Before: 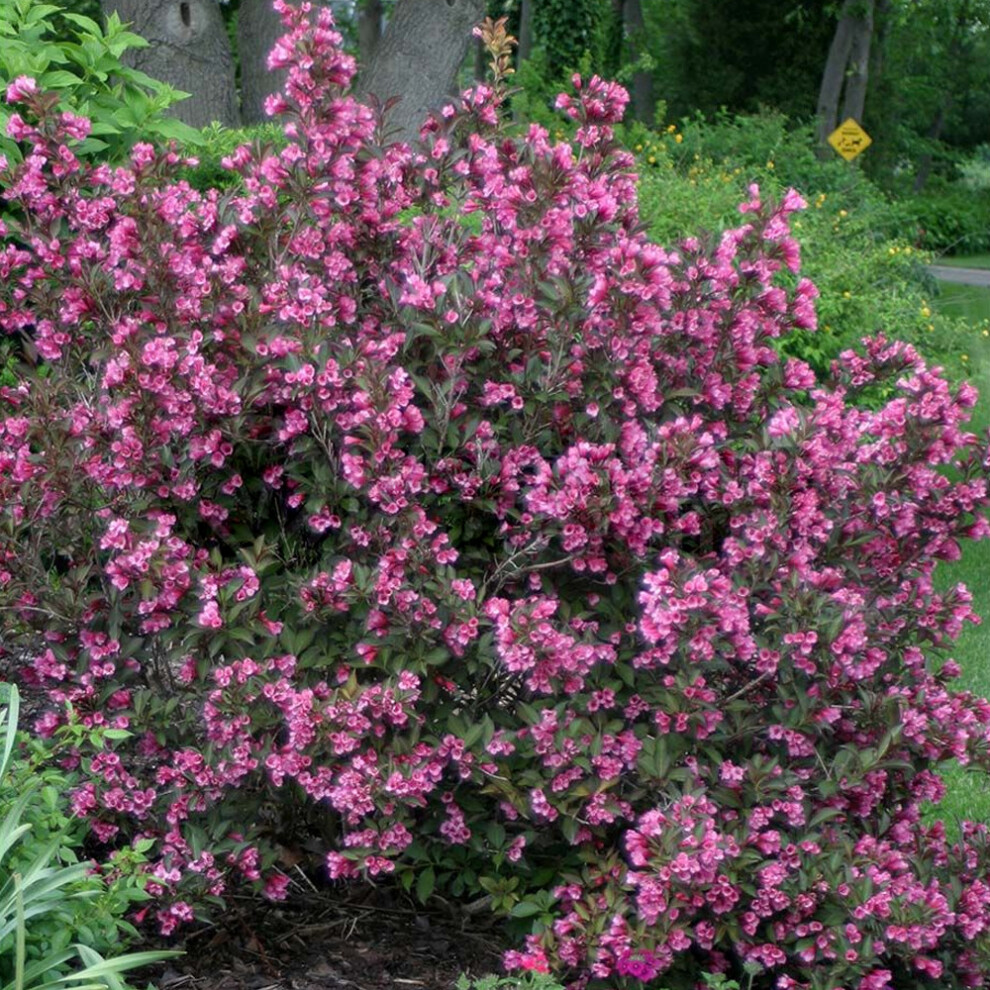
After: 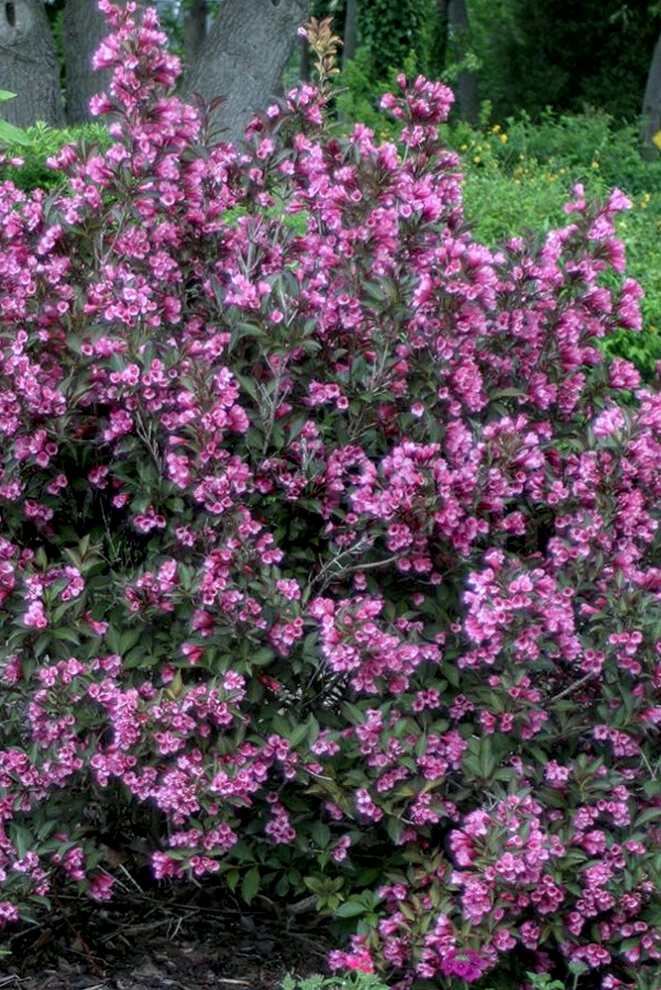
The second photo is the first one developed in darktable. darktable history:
white balance: red 0.925, blue 1.046
crop and rotate: left 17.732%, right 15.423%
local contrast: detail 130%
